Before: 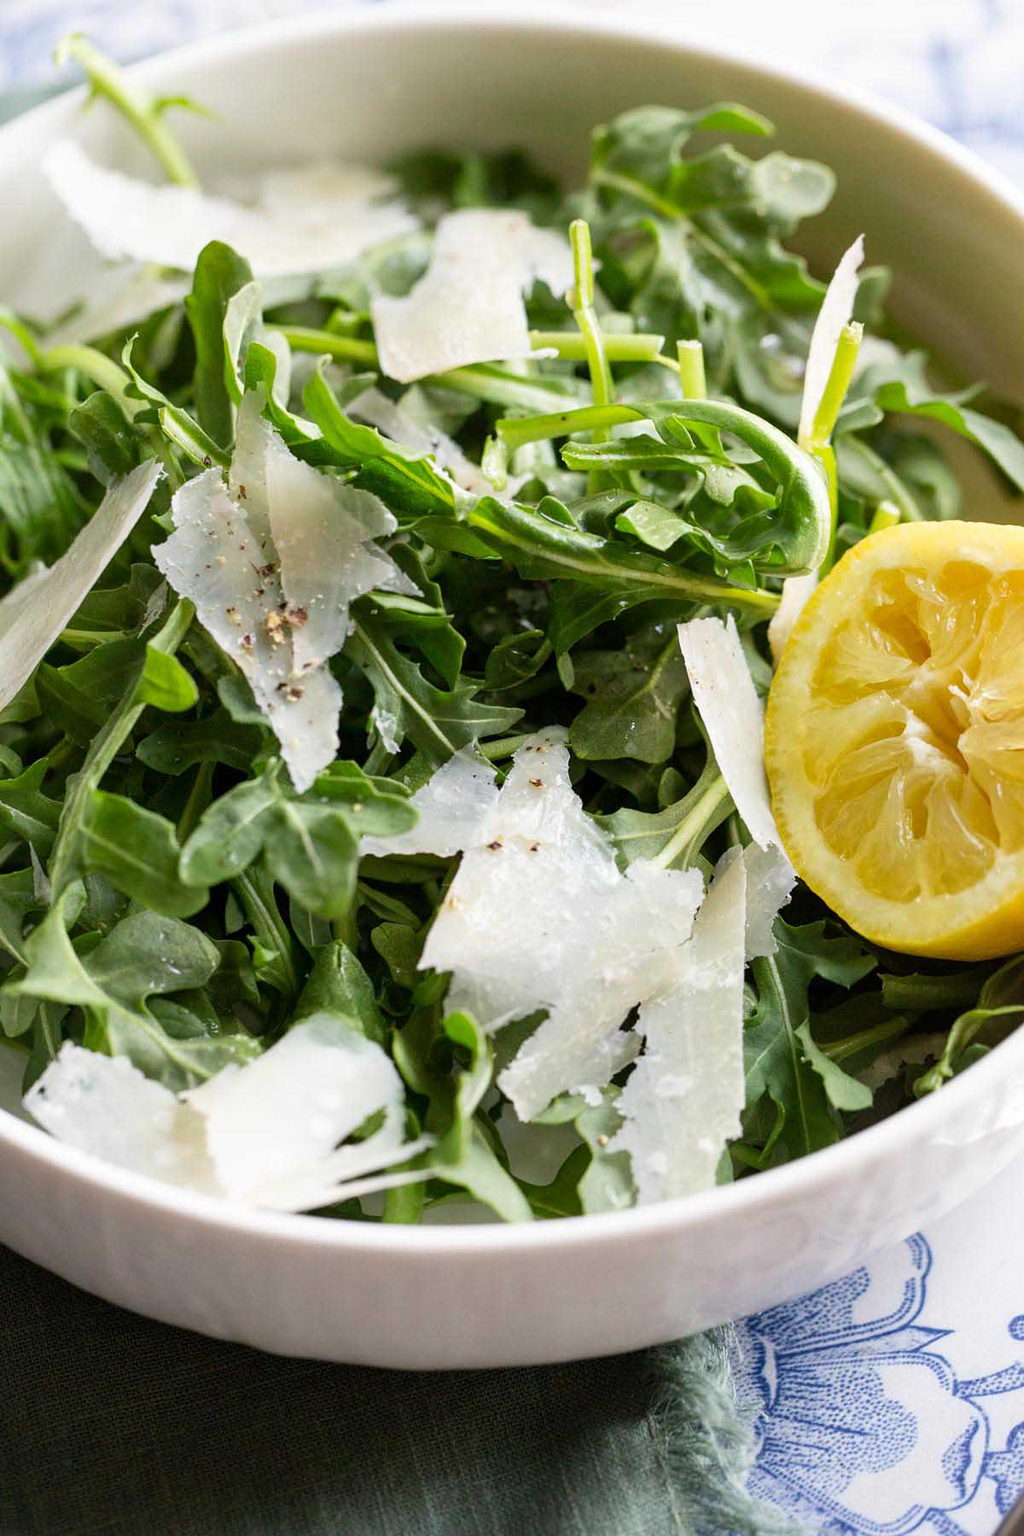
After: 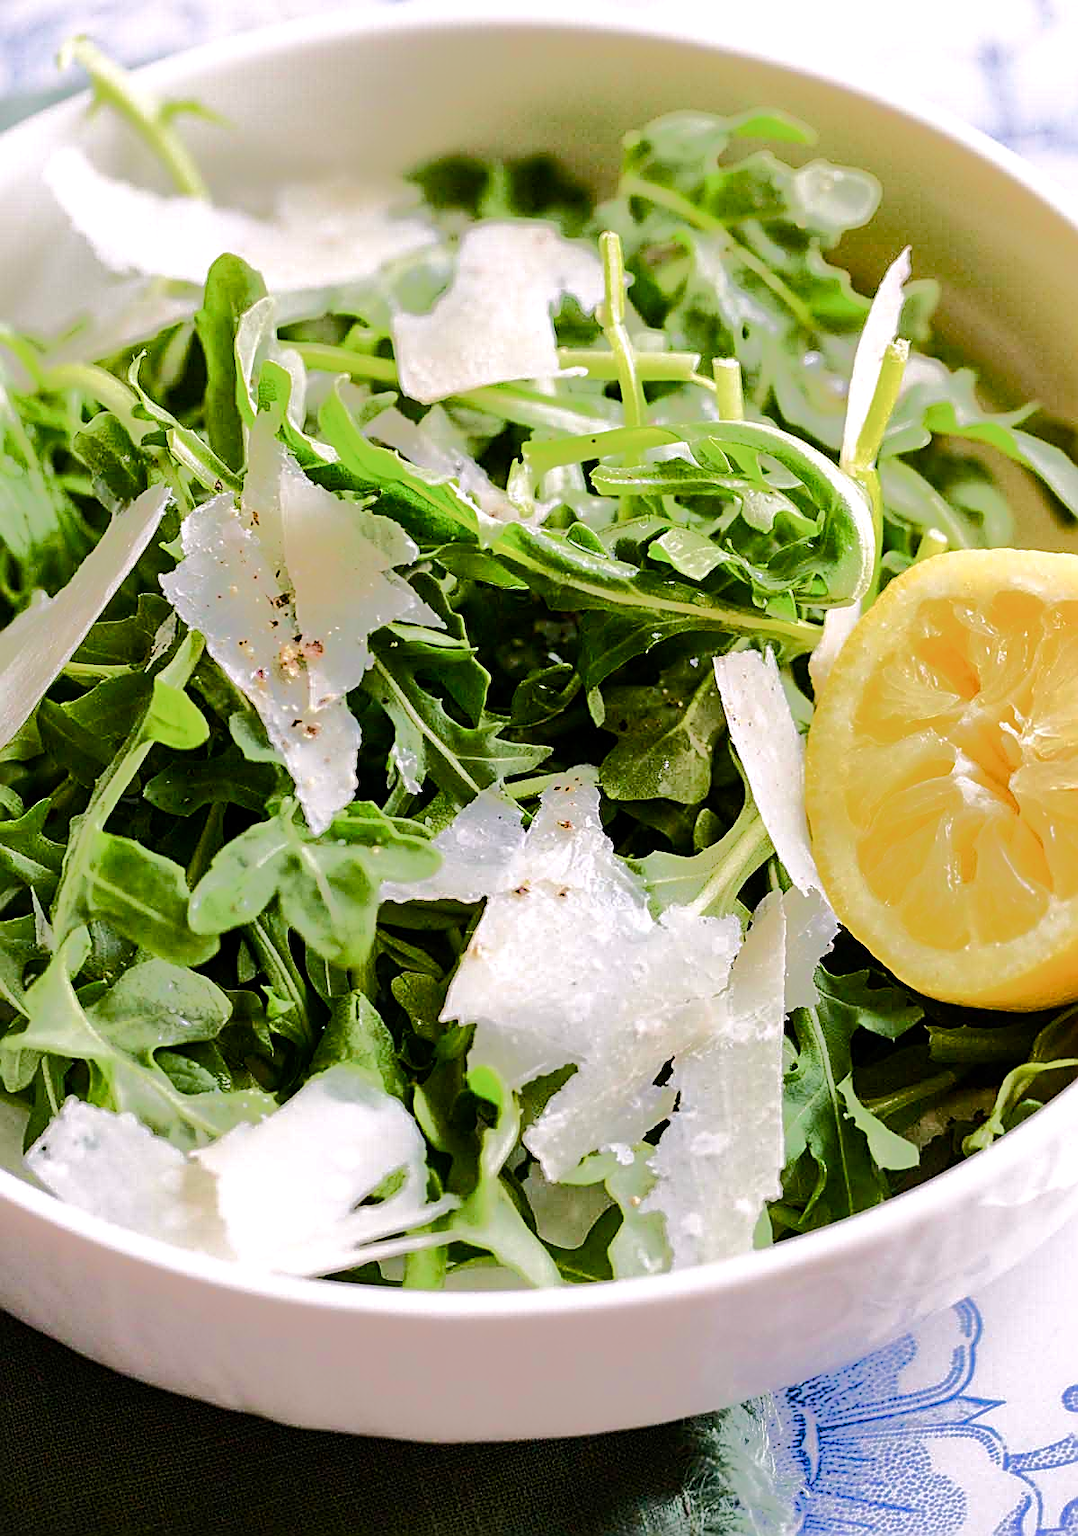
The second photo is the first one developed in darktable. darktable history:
exposure: black level correction 0.001, compensate exposure bias true, compensate highlight preservation false
color balance rgb: highlights gain › chroma 1.503%, highlights gain › hue 308.36°, linear chroma grading › global chroma 15.65%, perceptual saturation grading › global saturation 20%, perceptual saturation grading › highlights -50.446%, perceptual saturation grading › shadows 30.085%, global vibrance 9.206%
color calibration: illuminant same as pipeline (D50), adaptation XYZ, x 0.346, y 0.359, temperature 5006.18 K
velvia: strength 15.2%
tone equalizer: -8 EV -0.535 EV, -7 EV -0.301 EV, -6 EV -0.054 EV, -5 EV 0.43 EV, -4 EV 0.978 EV, -3 EV 0.782 EV, -2 EV -0.012 EV, -1 EV 0.137 EV, +0 EV -0.013 EV, edges refinement/feathering 500, mask exposure compensation -1.57 EV, preserve details no
sharpen: amount 0.74
crop and rotate: top 0.002%, bottom 5.026%
